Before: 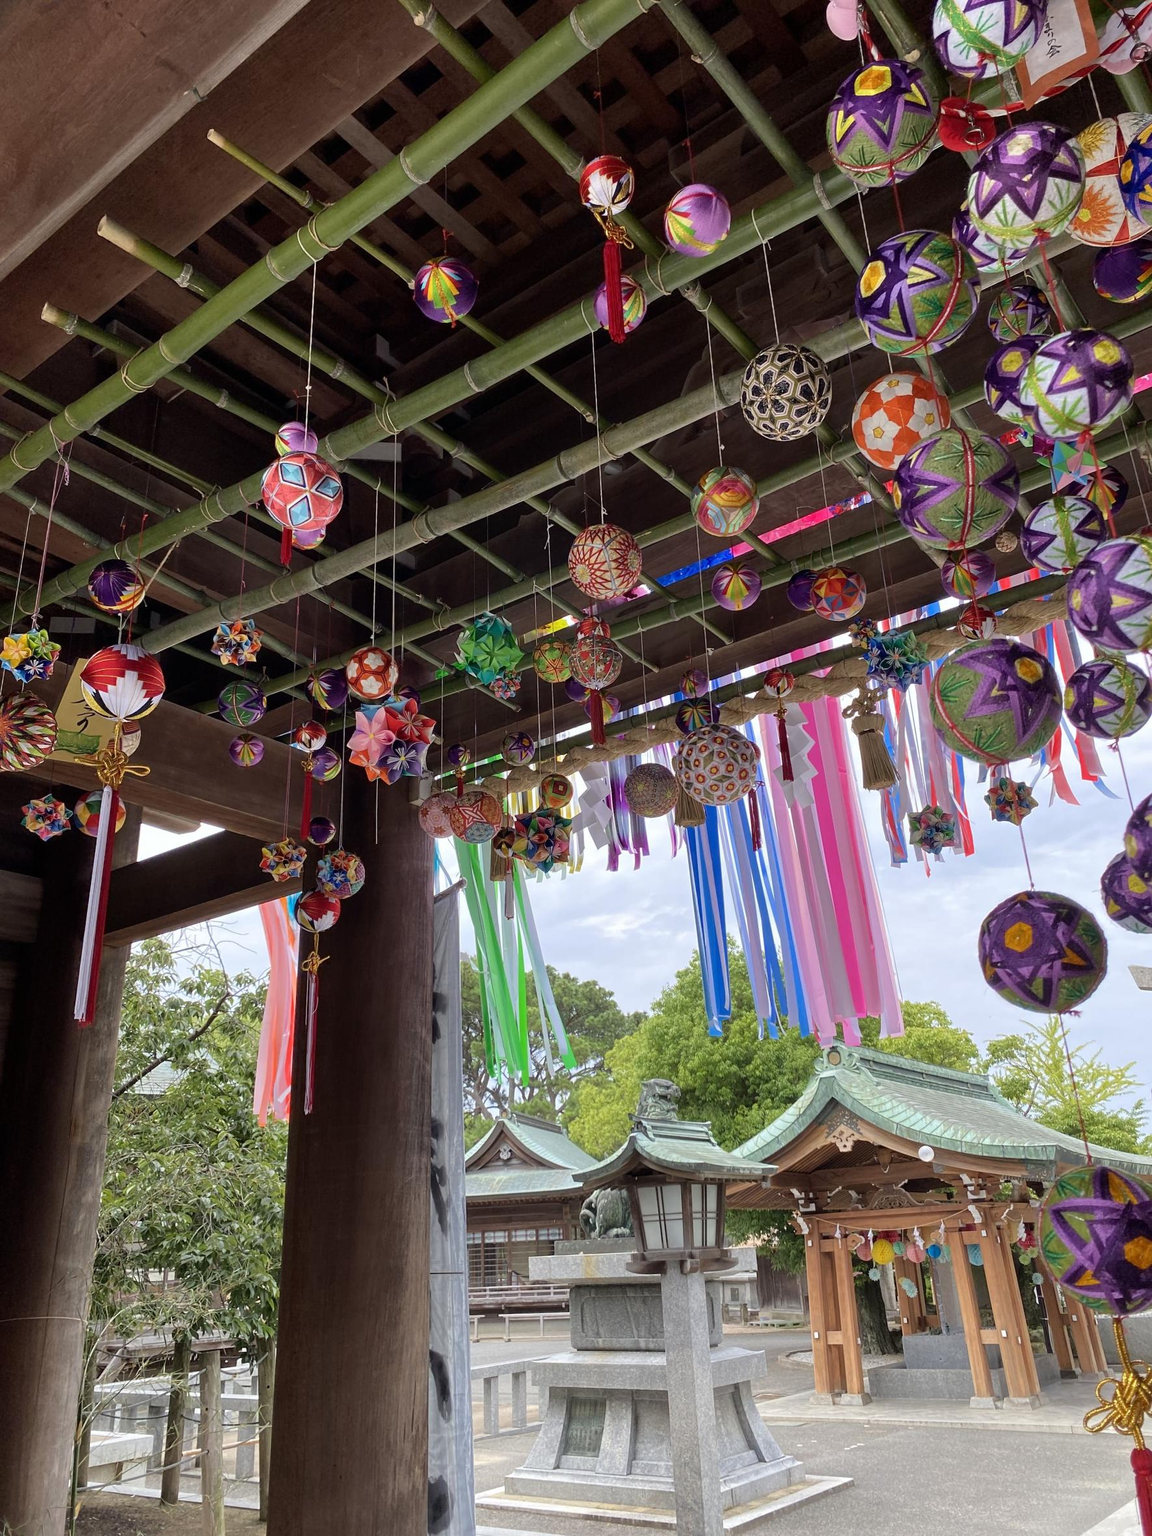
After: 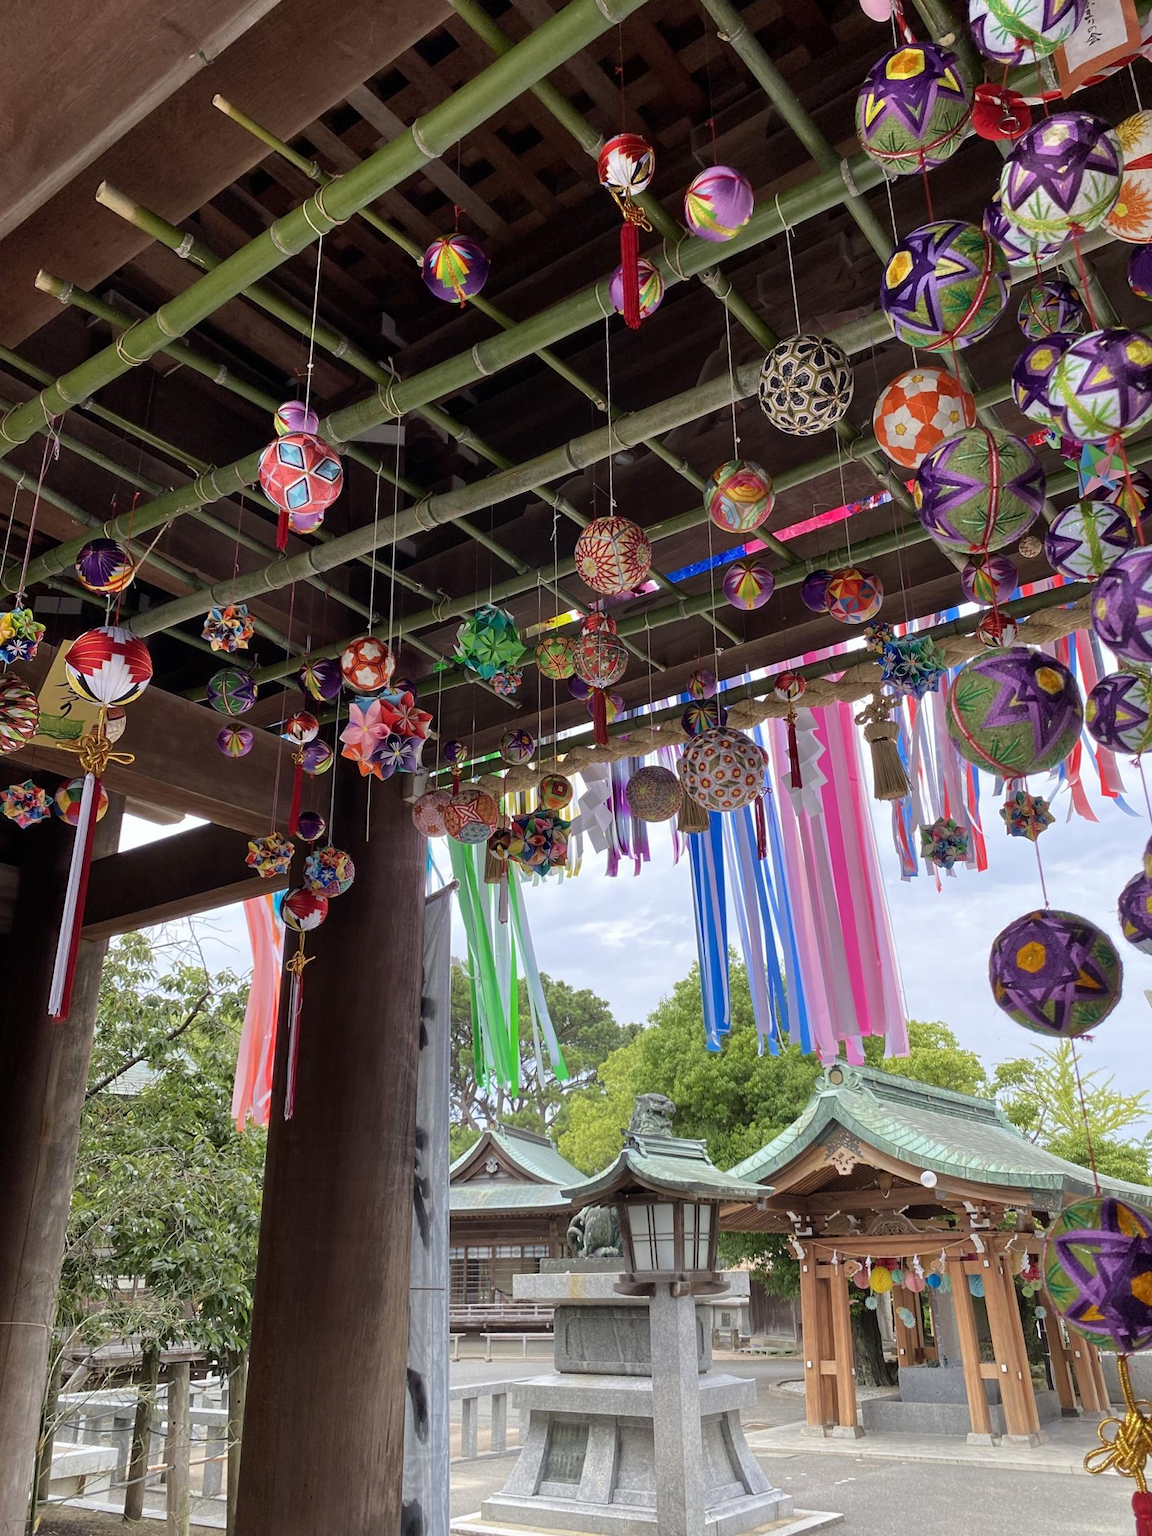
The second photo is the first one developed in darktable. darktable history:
crop and rotate: angle -1.65°
